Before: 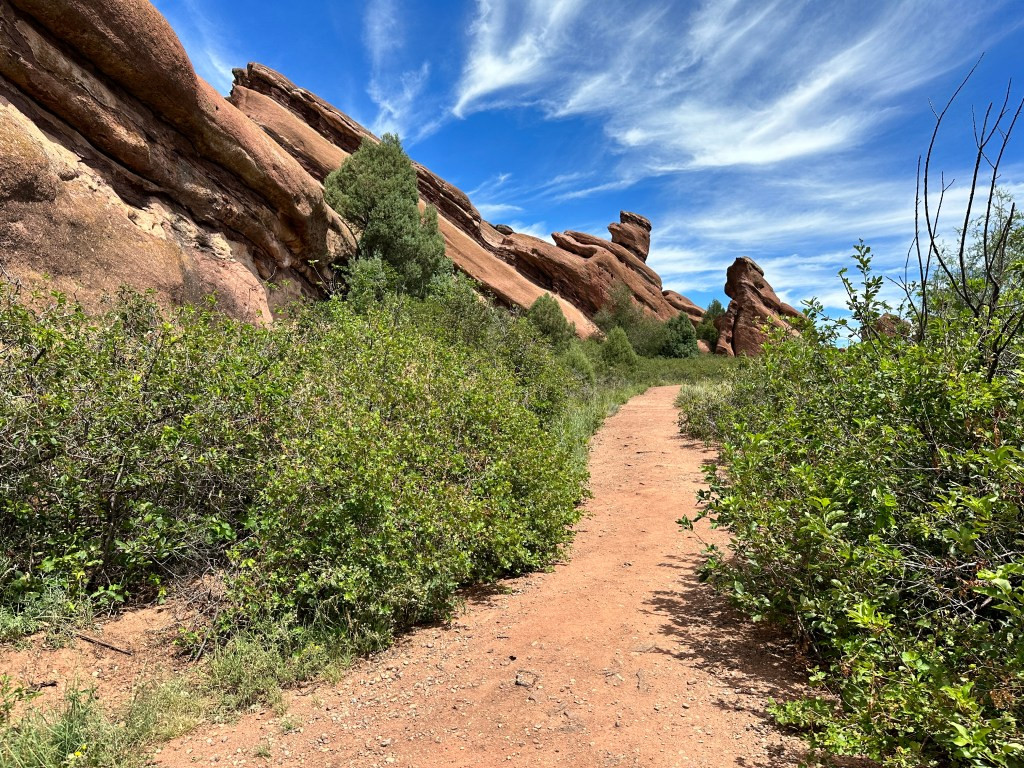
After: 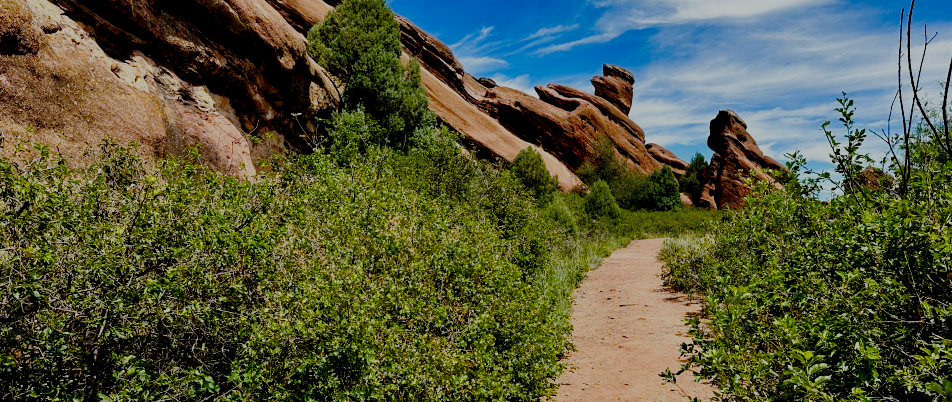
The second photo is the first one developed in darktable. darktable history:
color balance rgb: shadows lift › luminance -9.41%, highlights gain › luminance 17.6%, global offset › luminance -1.45%, perceptual saturation grading › highlights -17.77%, perceptual saturation grading › mid-tones 33.1%, perceptual saturation grading › shadows 50.52%, global vibrance 24.22%
filmic rgb: middle gray luminance 30%, black relative exposure -9 EV, white relative exposure 7 EV, threshold 6 EV, target black luminance 0%, hardness 2.94, latitude 2.04%, contrast 0.963, highlights saturation mix 5%, shadows ↔ highlights balance 12.16%, add noise in highlights 0, preserve chrominance no, color science v3 (2019), use custom middle-gray values true, iterations of high-quality reconstruction 0, contrast in highlights soft, enable highlight reconstruction true
crop: left 1.744%, top 19.225%, right 5.069%, bottom 28.357%
